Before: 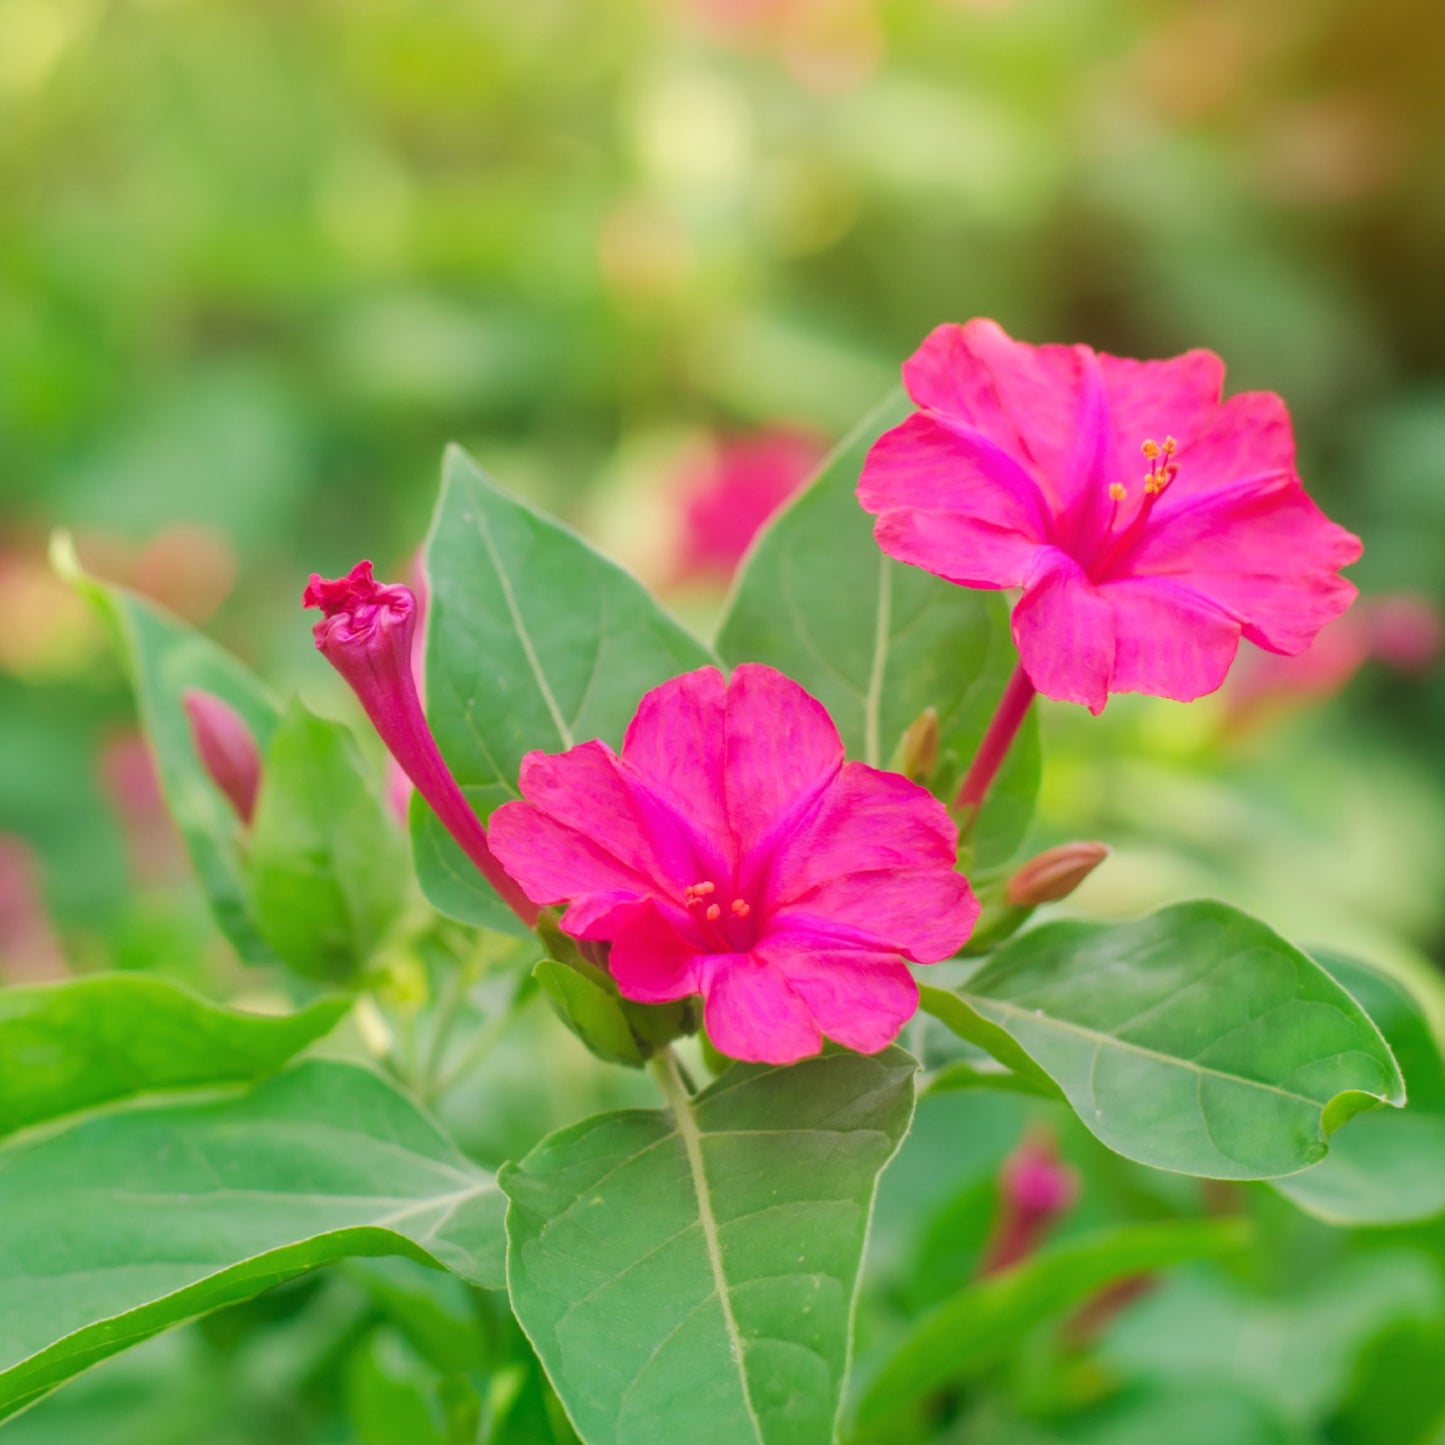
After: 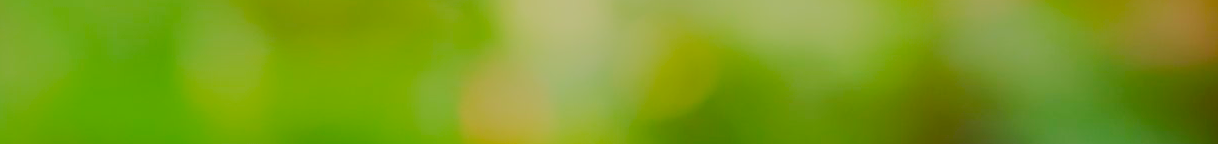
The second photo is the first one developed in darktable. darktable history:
crop and rotate: left 9.644%, top 9.491%, right 6.021%, bottom 80.509%
contrast brightness saturation: contrast -0.19, saturation 0.19
filmic rgb: black relative exposure -7.65 EV, white relative exposure 4.56 EV, hardness 3.61
color balance rgb: shadows lift › luminance -28.76%, shadows lift › chroma 15%, shadows lift › hue 270°, power › chroma 1%, power › hue 255°, highlights gain › luminance 7.14%, highlights gain › chroma 2%, highlights gain › hue 90°, global offset › luminance -0.29%, global offset › hue 260°, perceptual saturation grading › global saturation 20%, perceptual saturation grading › highlights -13.92%, perceptual saturation grading › shadows 50%
